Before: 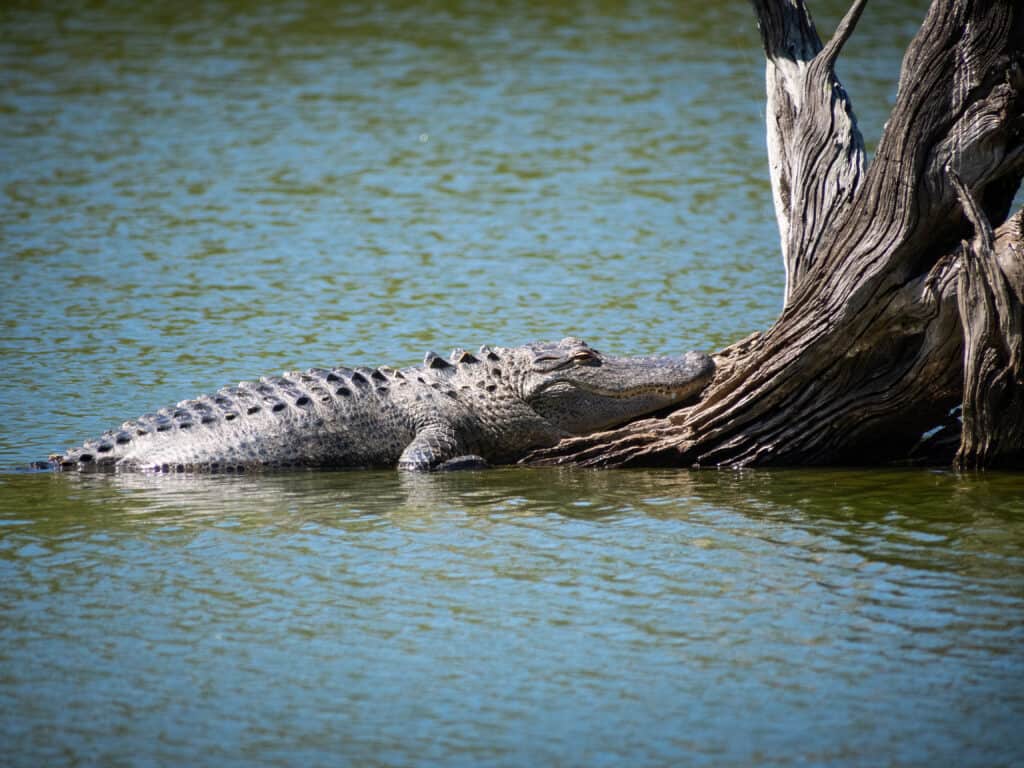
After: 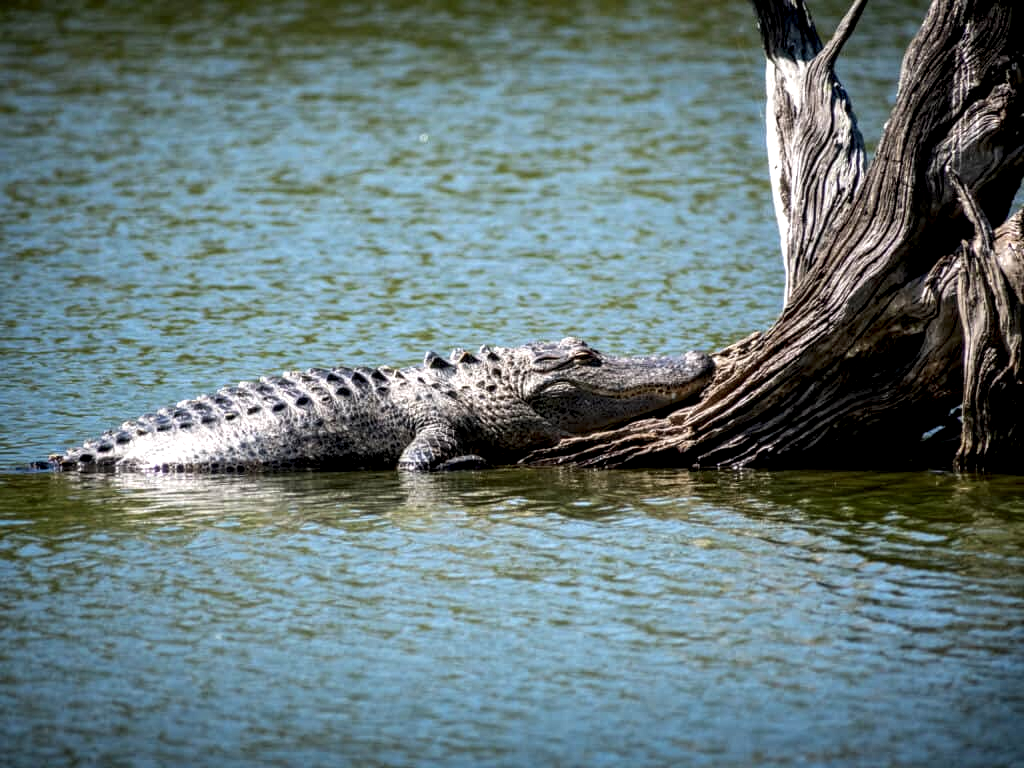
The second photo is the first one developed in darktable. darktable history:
local contrast: highlights 64%, shadows 53%, detail 169%, midtone range 0.513
shadows and highlights: radius 109.45, shadows 23.91, highlights -58.56, low approximation 0.01, soften with gaussian
